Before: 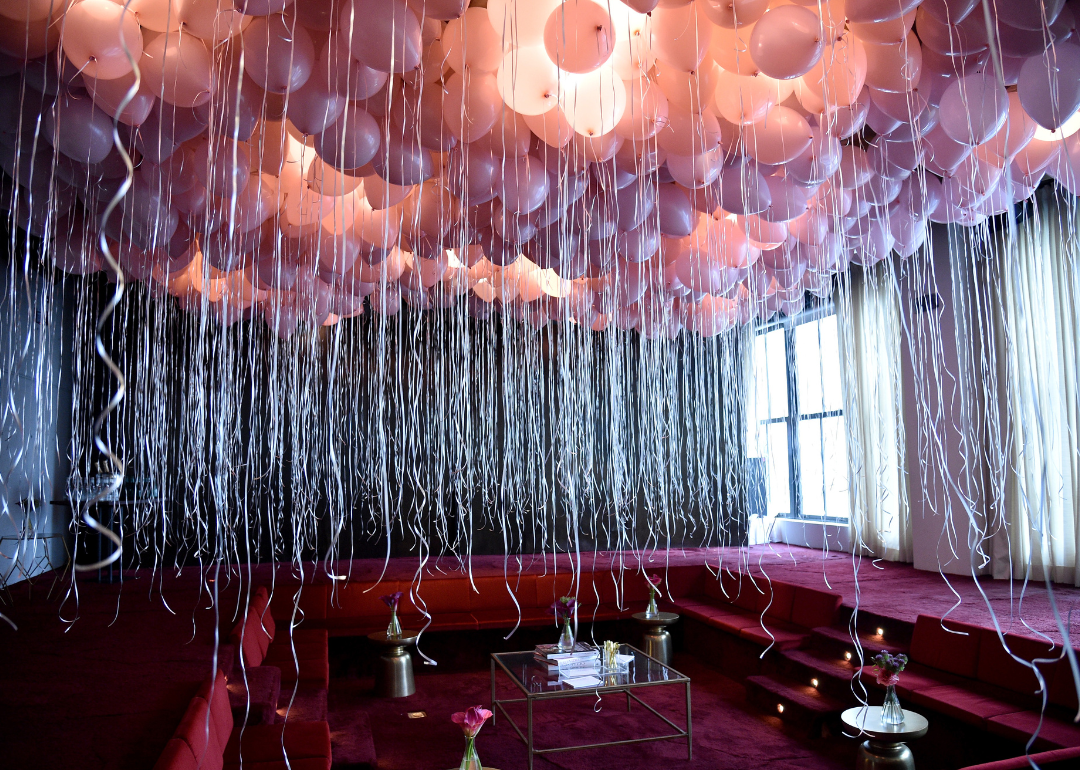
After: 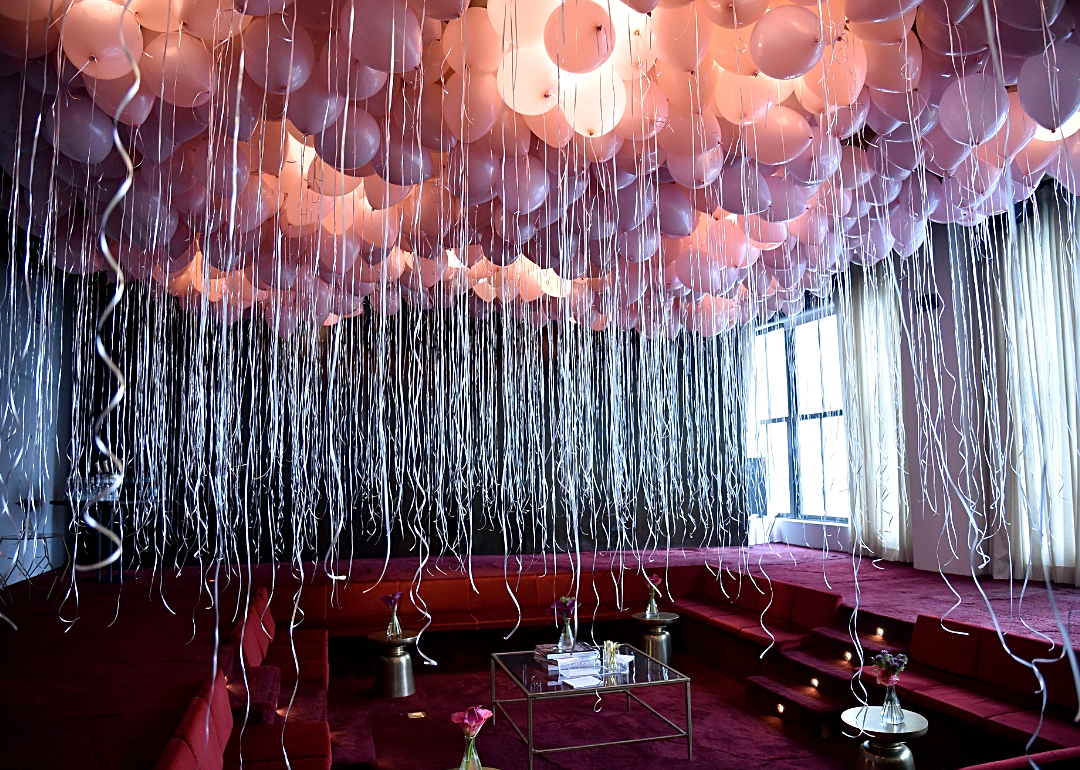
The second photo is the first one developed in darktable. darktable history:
local contrast: mode bilateral grid, contrast 15, coarseness 36, detail 105%, midtone range 0.2
sharpen: amount 0.492
